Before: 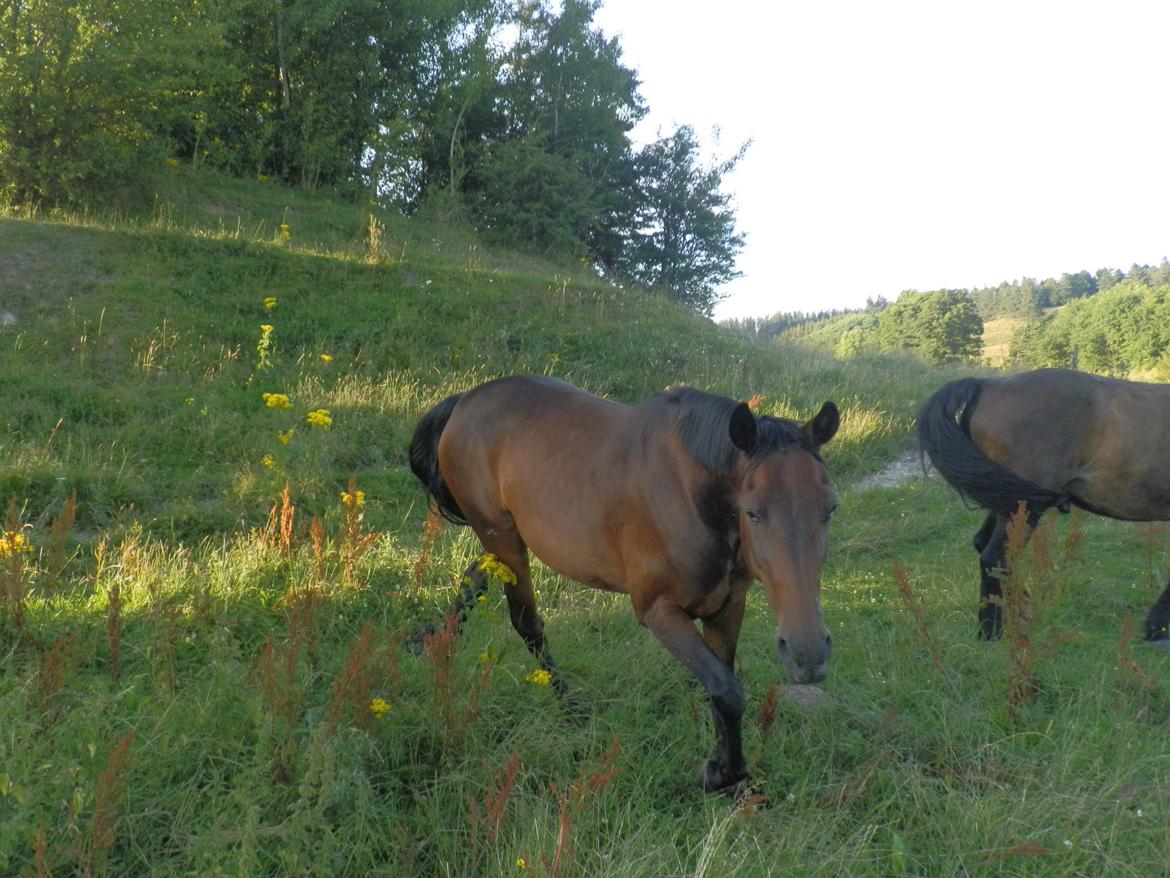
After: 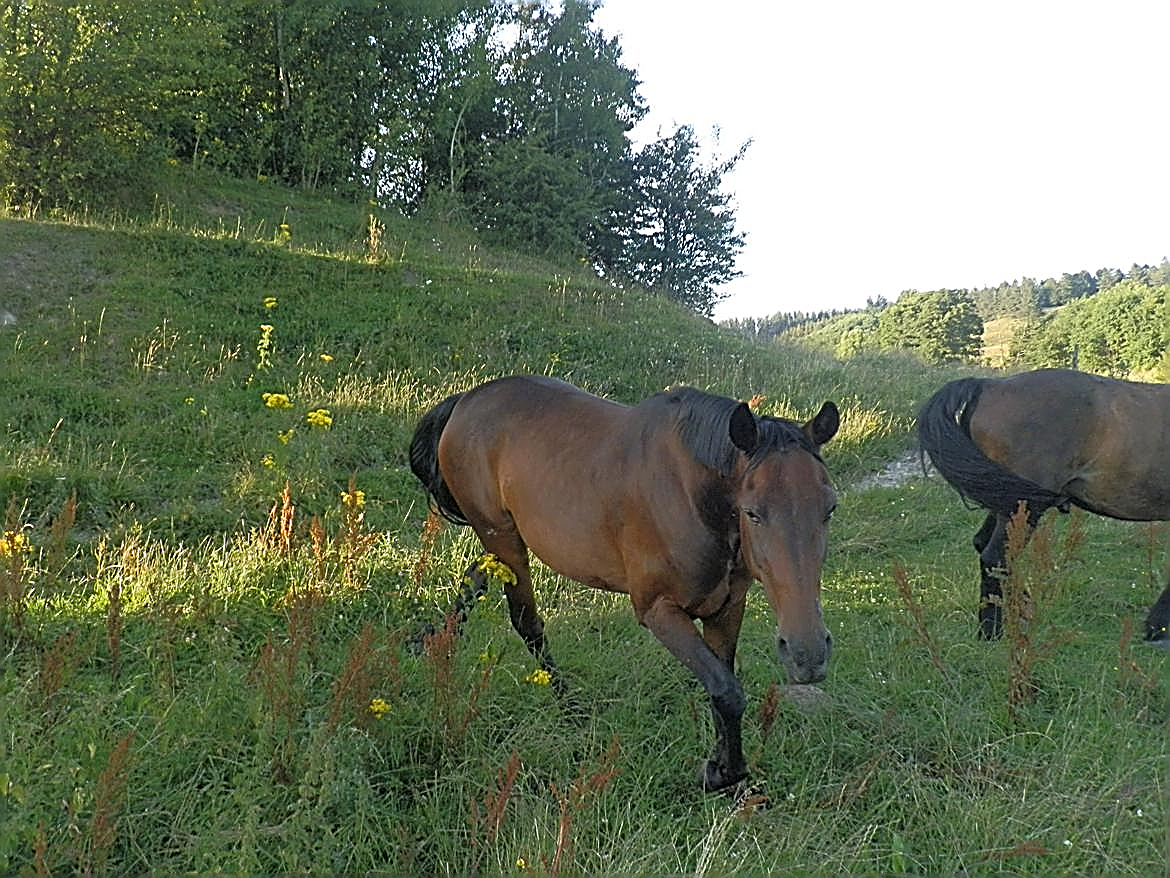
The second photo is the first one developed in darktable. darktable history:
sharpen: amount 1.985
